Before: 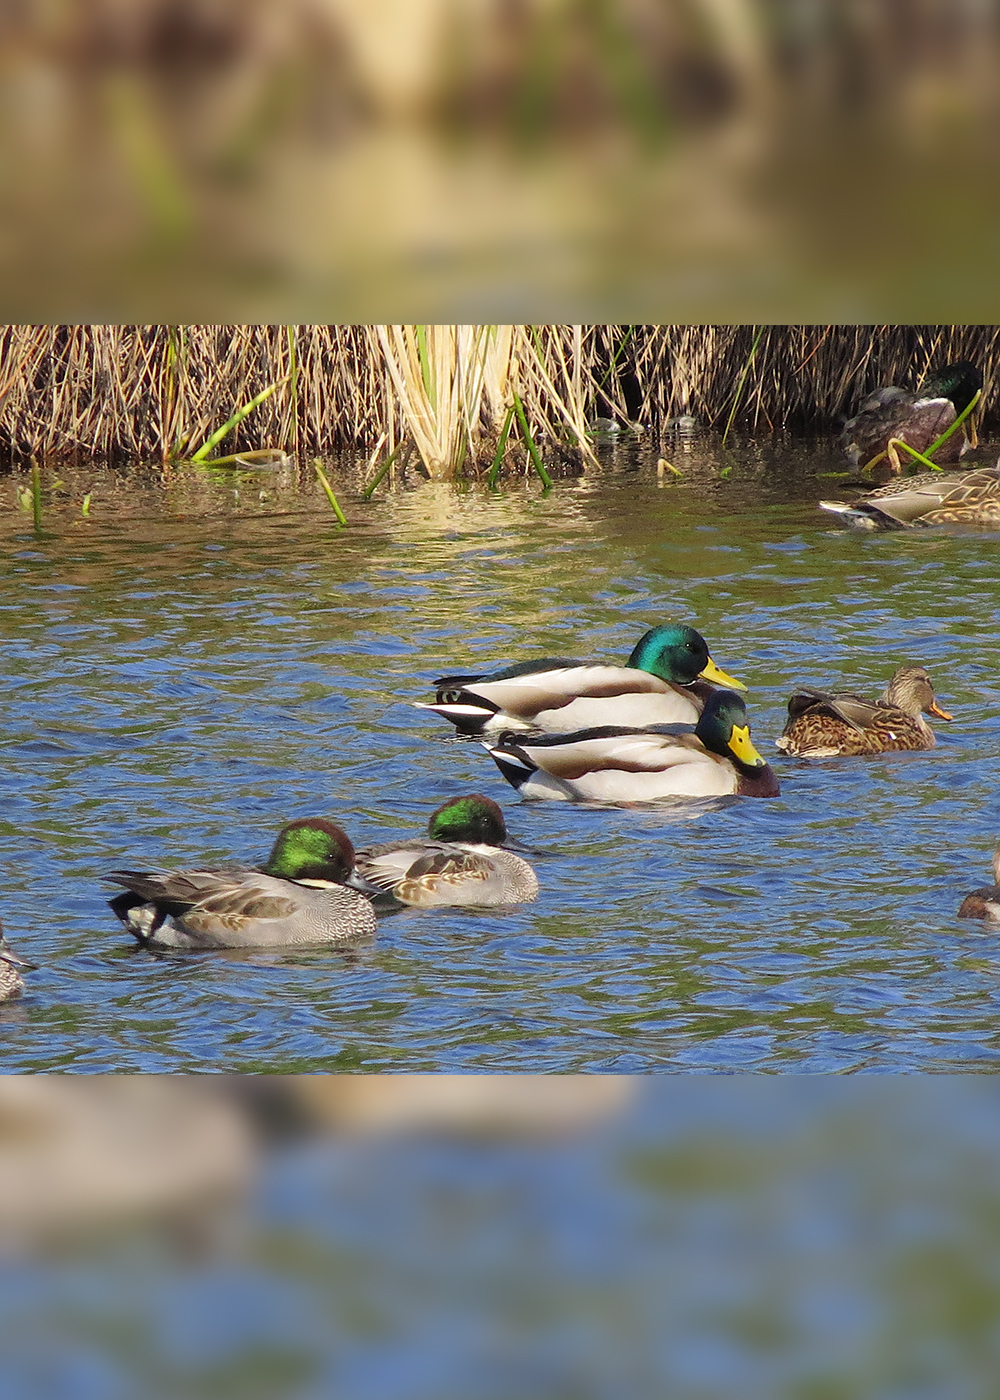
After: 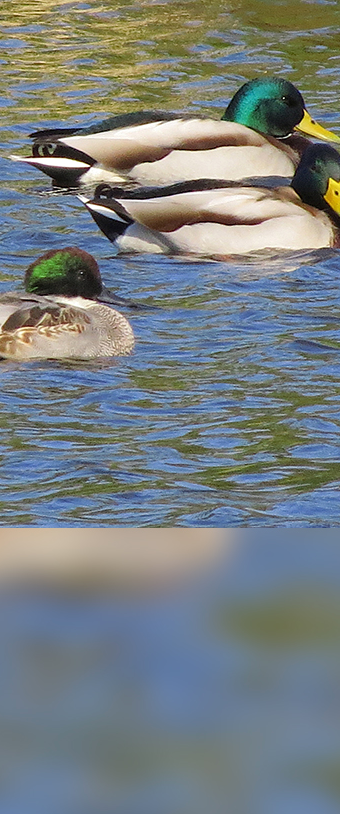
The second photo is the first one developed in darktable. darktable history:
color balance rgb: perceptual saturation grading › global saturation -0.15%, global vibrance 11.286%
crop: left 40.424%, top 39.082%, right 25.549%, bottom 2.75%
